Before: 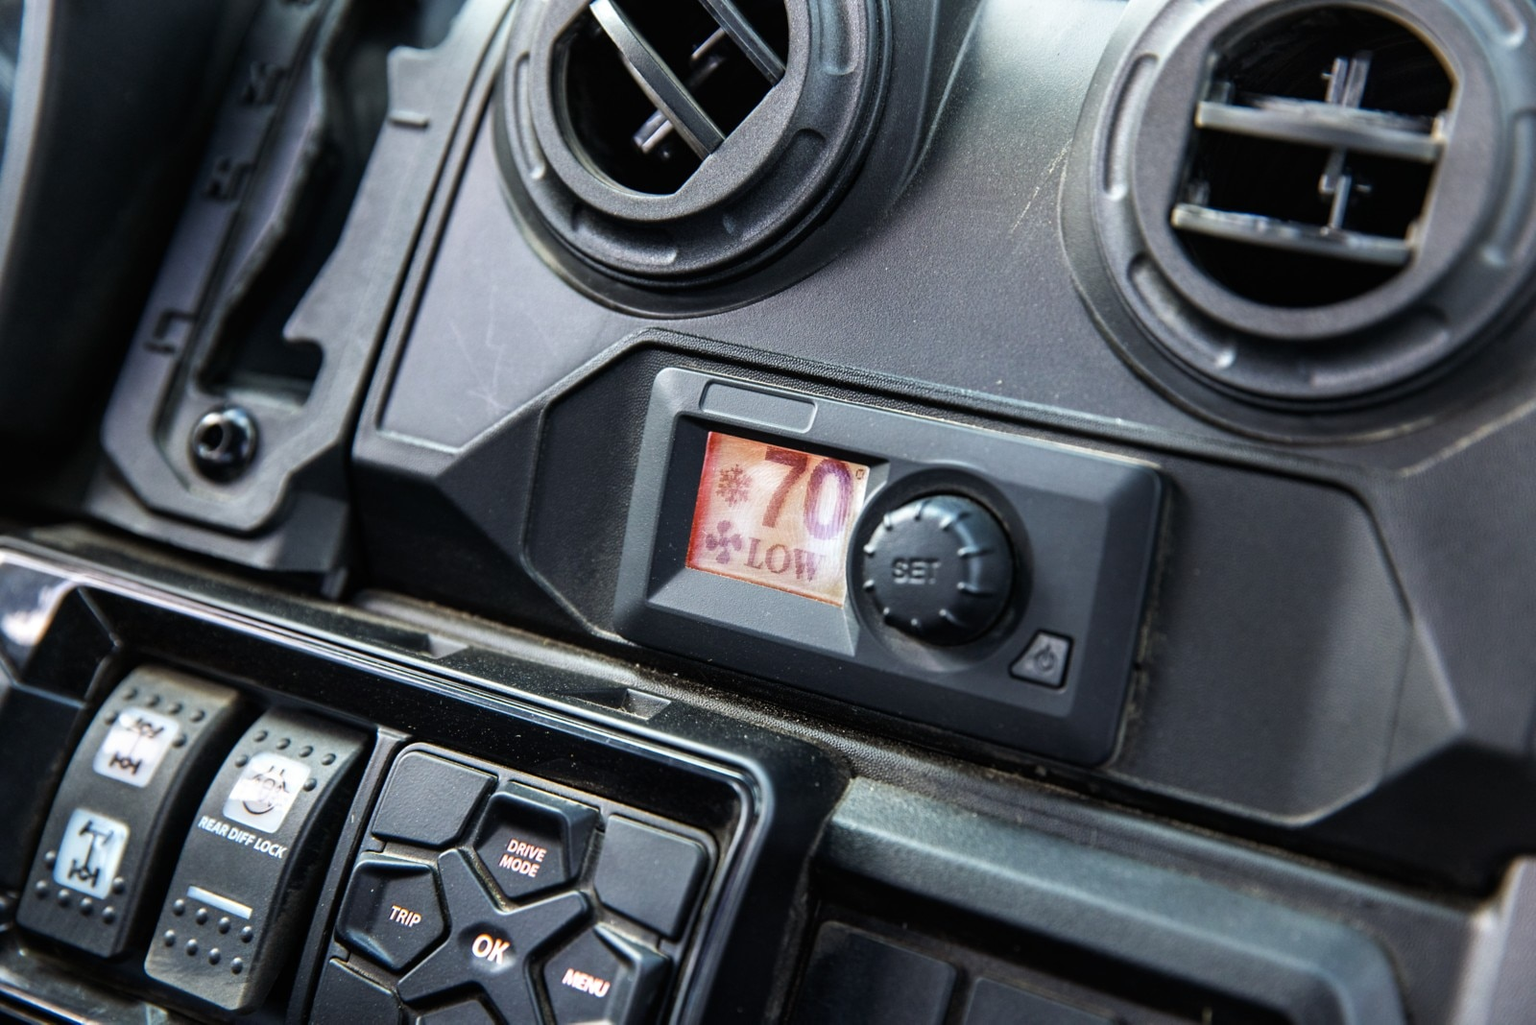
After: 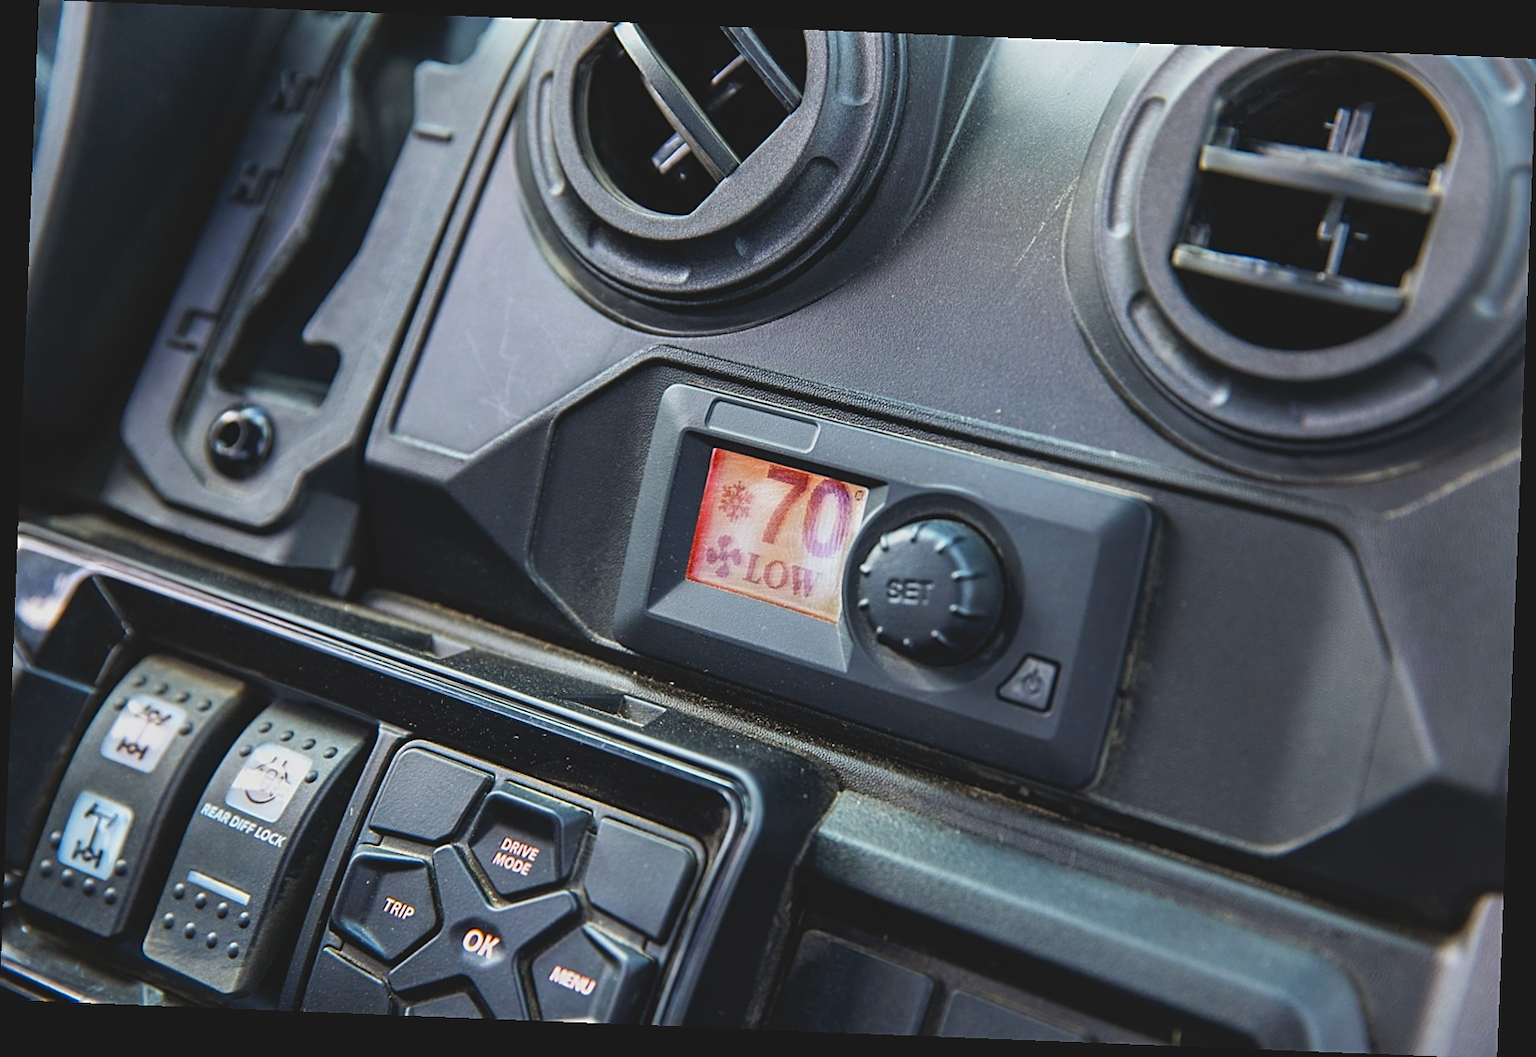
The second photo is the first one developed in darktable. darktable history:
sharpen: on, module defaults
rotate and perspective: rotation 2.27°, automatic cropping off
contrast brightness saturation: contrast -0.19, saturation 0.19
